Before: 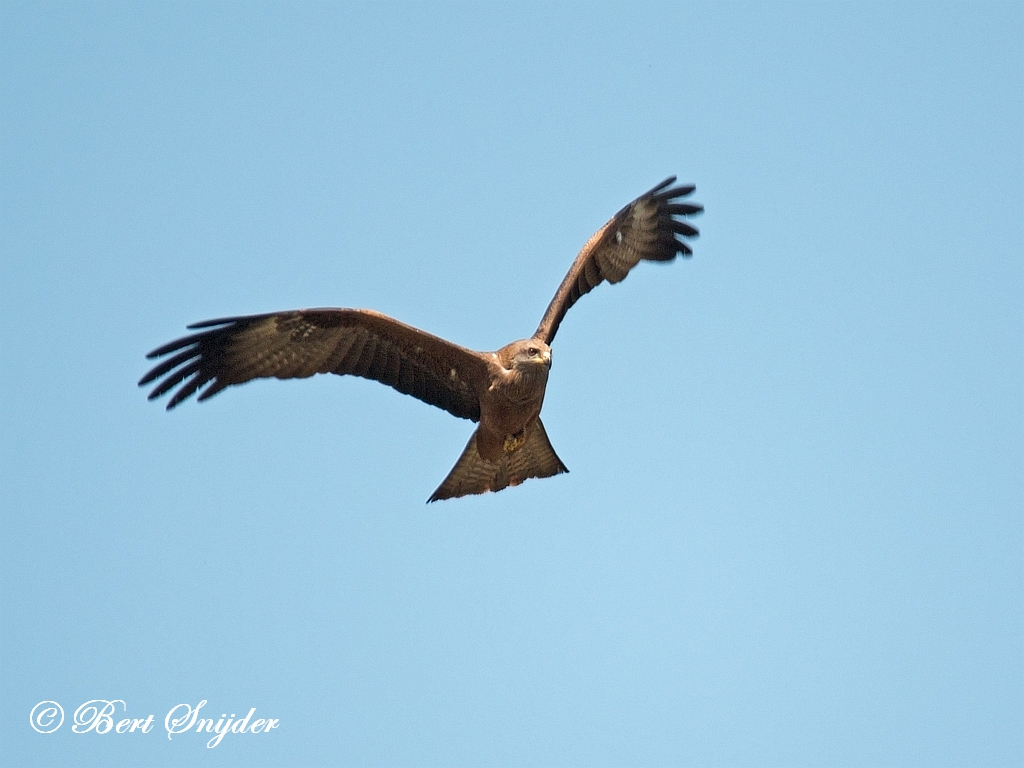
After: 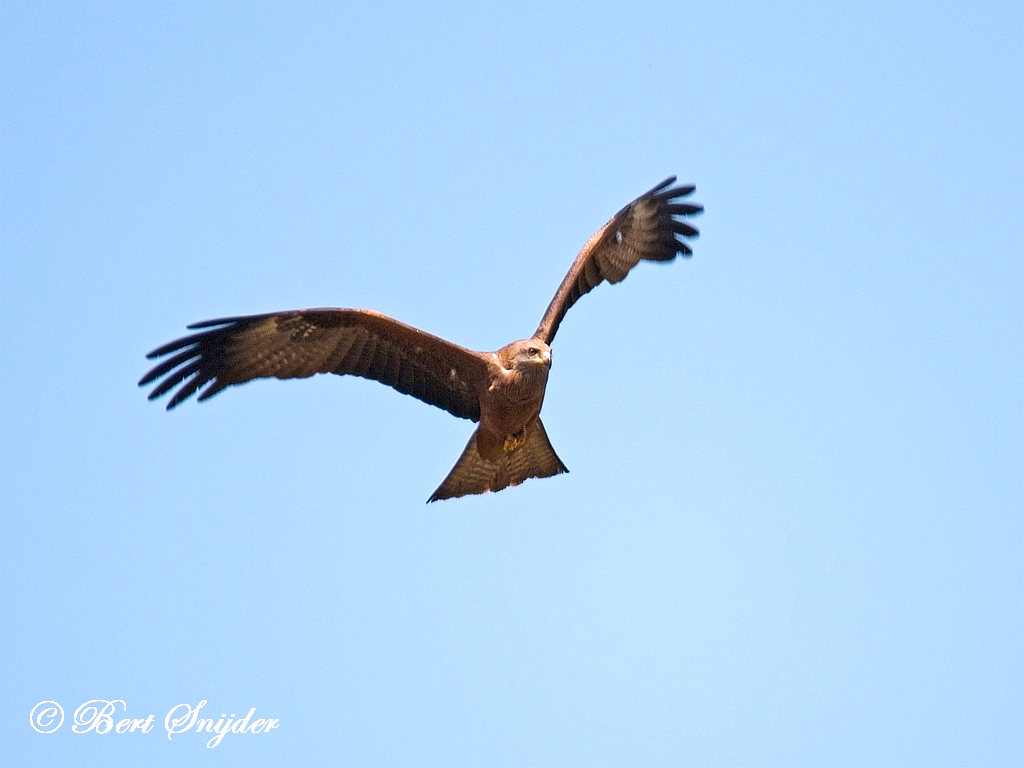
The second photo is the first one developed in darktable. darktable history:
white balance: red 1.05, blue 1.072
color balance rgb: linear chroma grading › shadows 32%, linear chroma grading › global chroma -2%, linear chroma grading › mid-tones 4%, perceptual saturation grading › global saturation -2%, perceptual saturation grading › highlights -8%, perceptual saturation grading › mid-tones 8%, perceptual saturation grading › shadows 4%, perceptual brilliance grading › highlights 8%, perceptual brilliance grading › mid-tones 4%, perceptual brilliance grading › shadows 2%, global vibrance 16%, saturation formula JzAzBz (2021)
